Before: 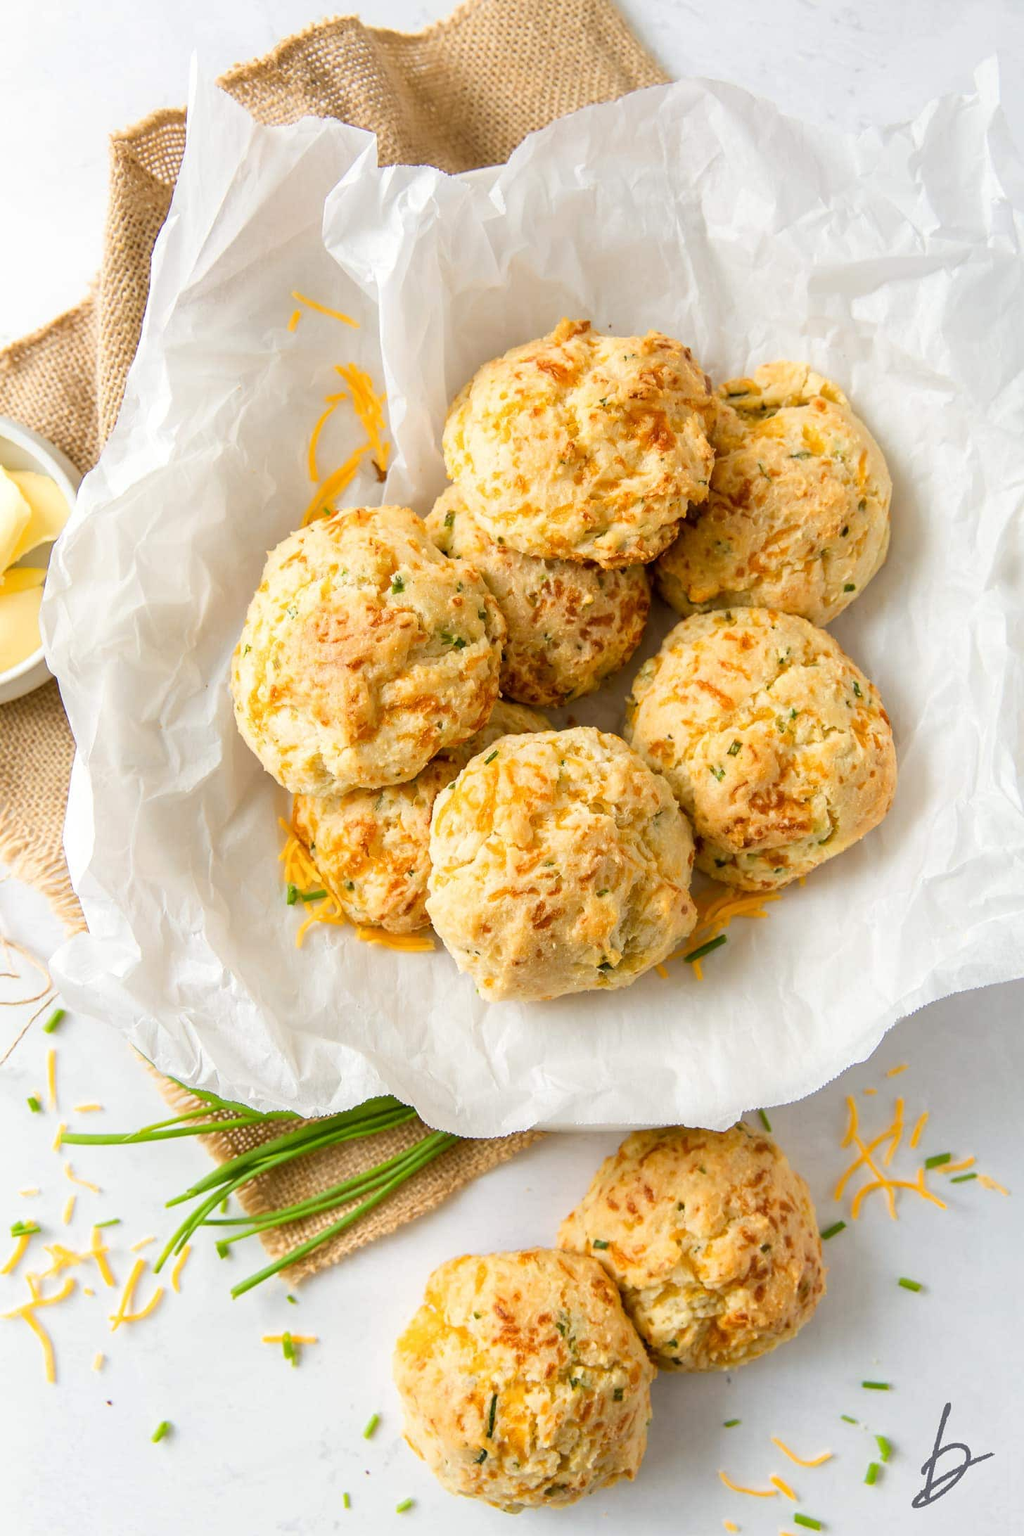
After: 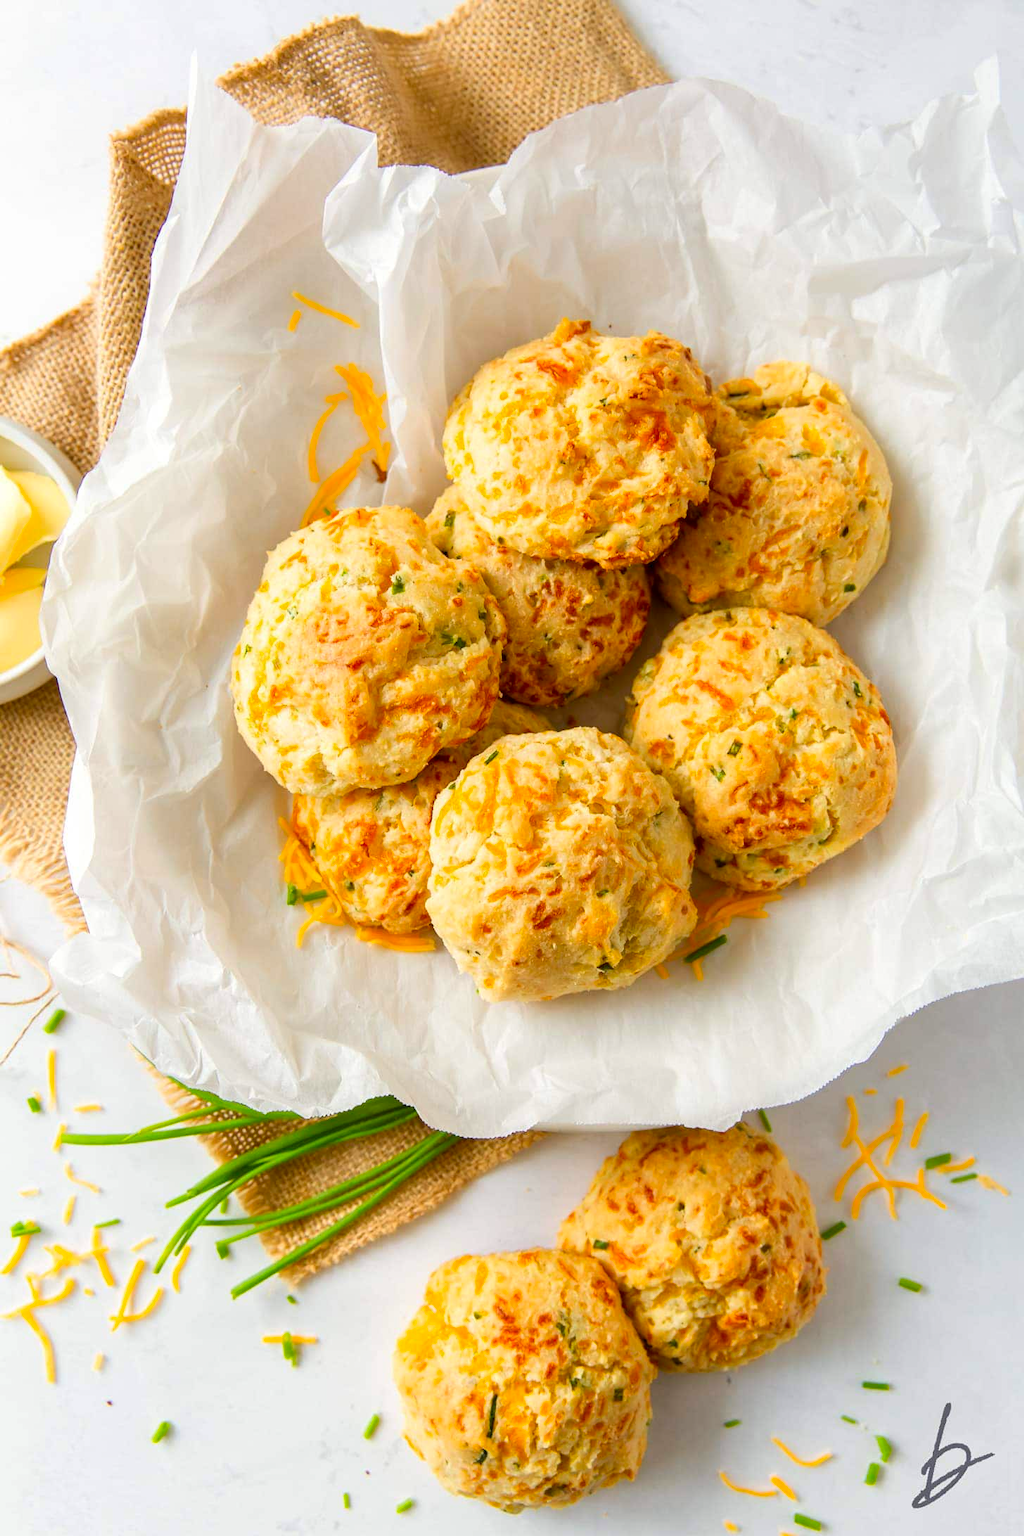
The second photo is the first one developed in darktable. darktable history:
contrast brightness saturation: brightness -0.028, saturation 0.355
